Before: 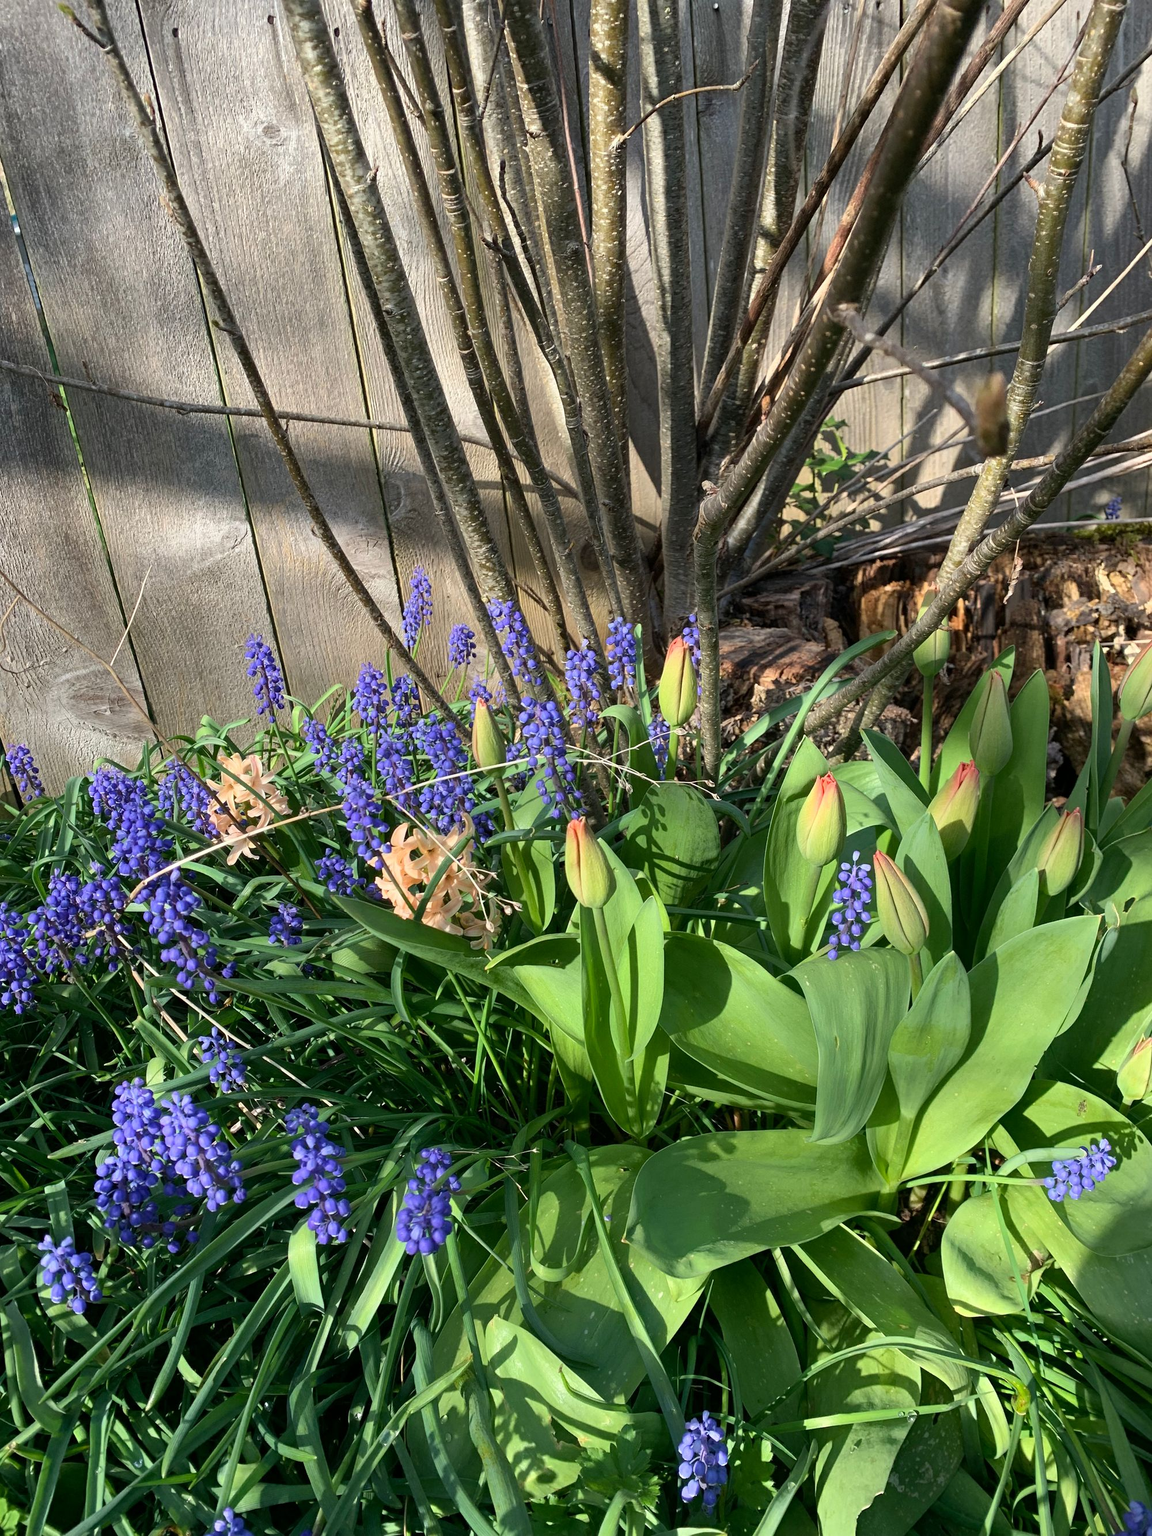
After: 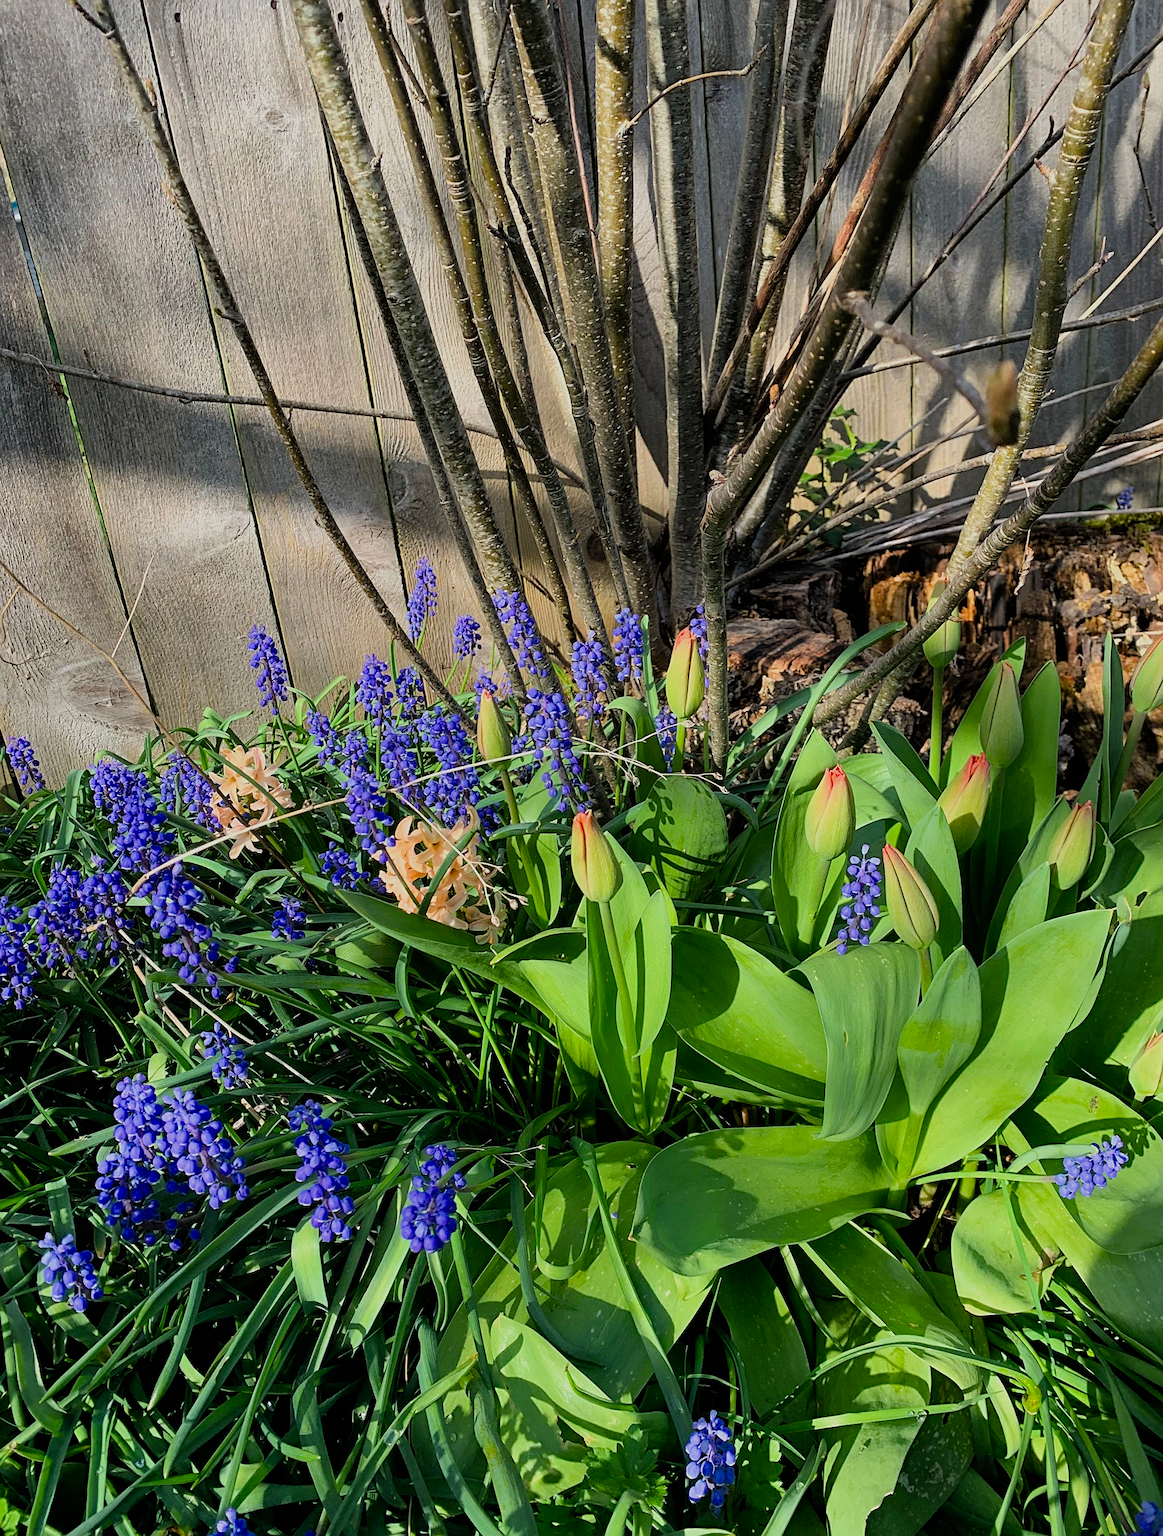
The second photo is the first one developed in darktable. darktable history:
sharpen: on, module defaults
filmic rgb: black relative exposure -7.75 EV, white relative exposure 4.4 EV, threshold 3 EV, hardness 3.76, latitude 38.11%, contrast 0.966, highlights saturation mix 10%, shadows ↔ highlights balance 4.59%, color science v4 (2020), enable highlight reconstruction true
crop: top 1.049%, right 0.001%
